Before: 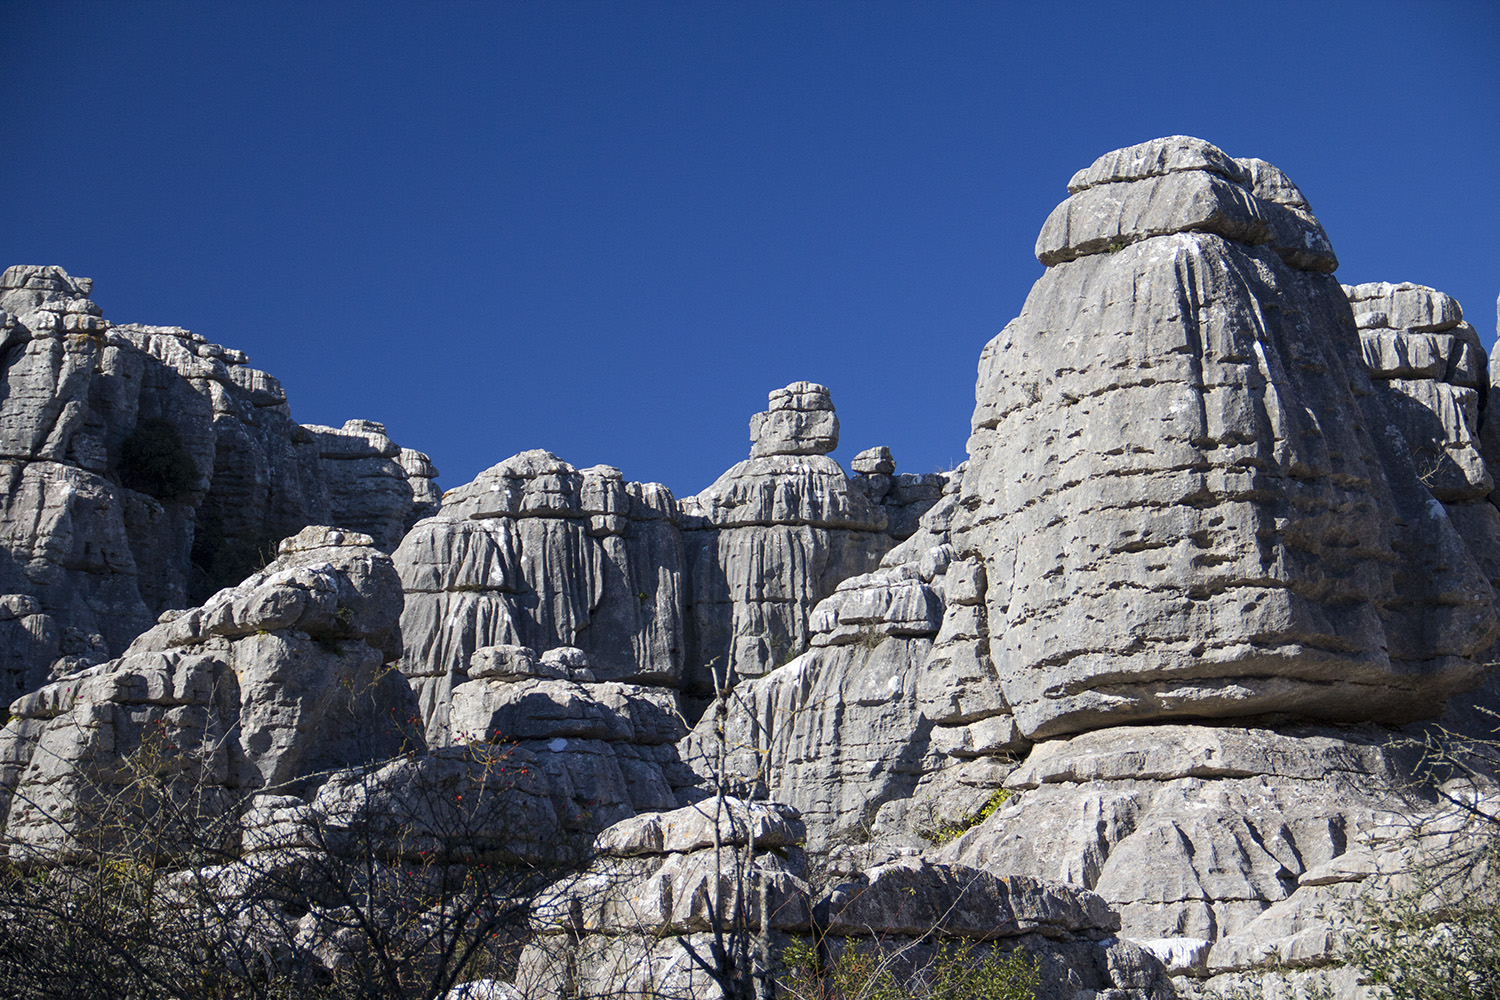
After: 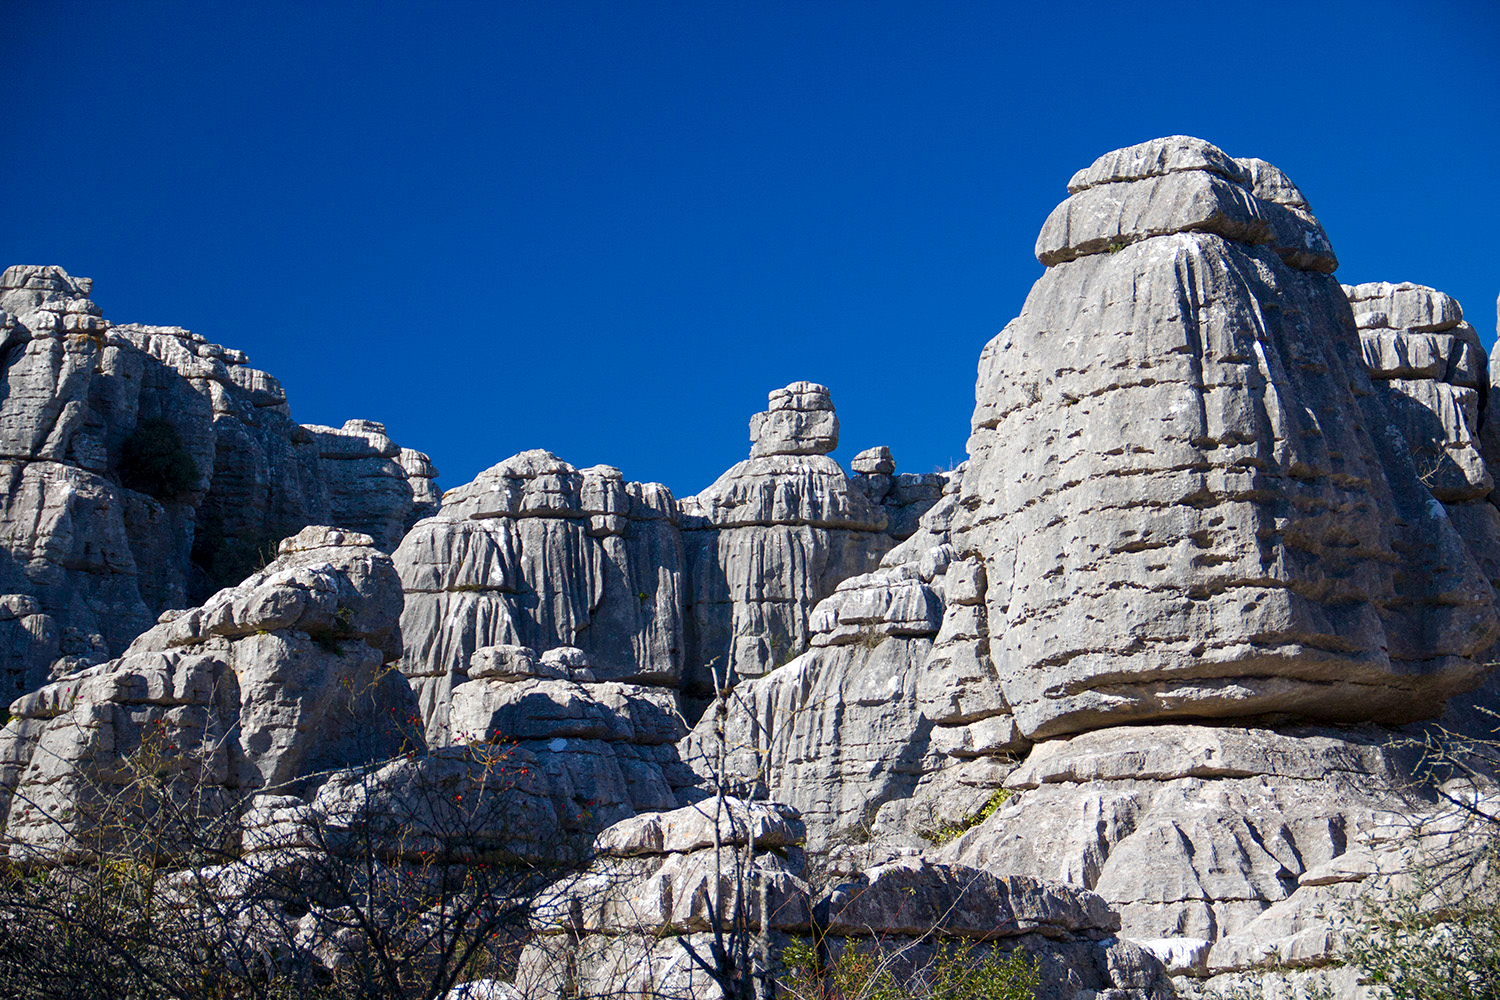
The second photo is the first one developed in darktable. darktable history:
color balance rgb: perceptual saturation grading › global saturation 20%, perceptual saturation grading › highlights -49.545%, perceptual saturation grading › shadows 25.261%, perceptual brilliance grading › highlights 9.681%, perceptual brilliance grading › shadows -4.559%, contrast -10.362%
